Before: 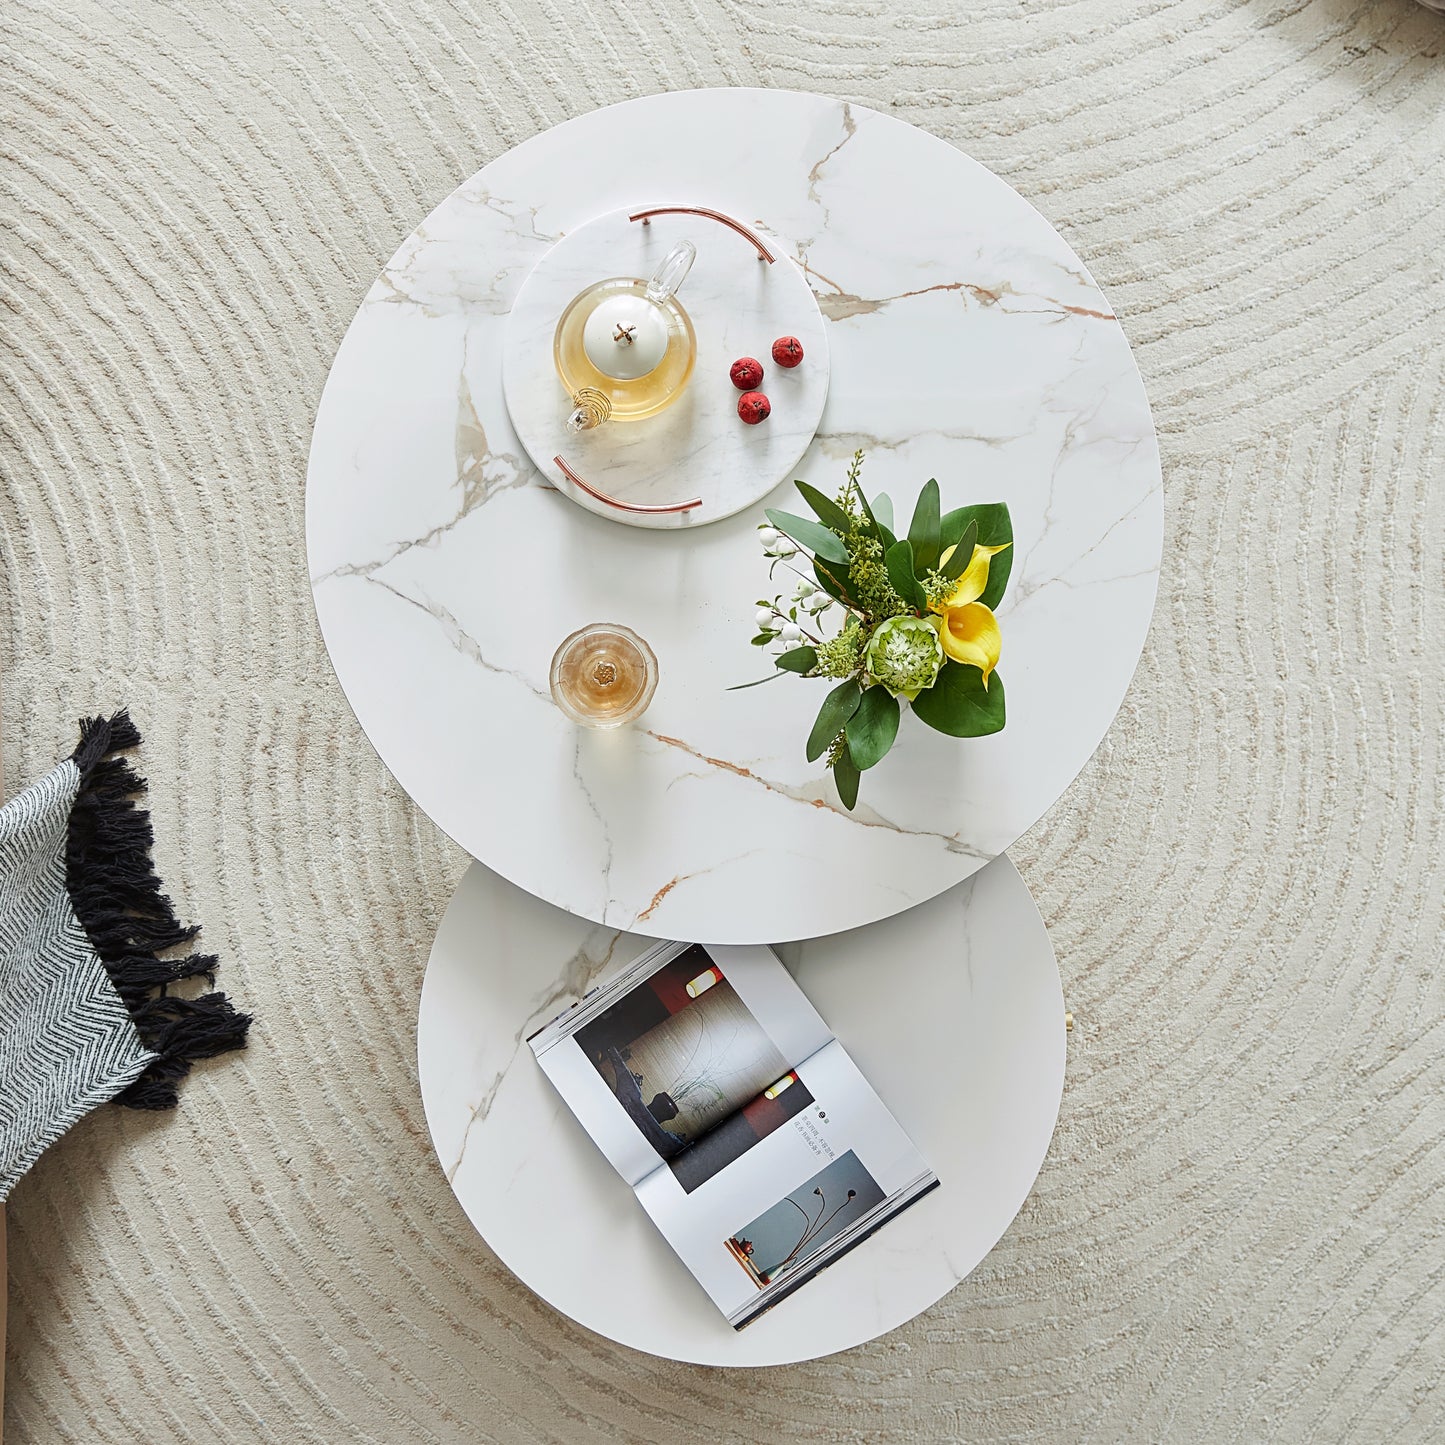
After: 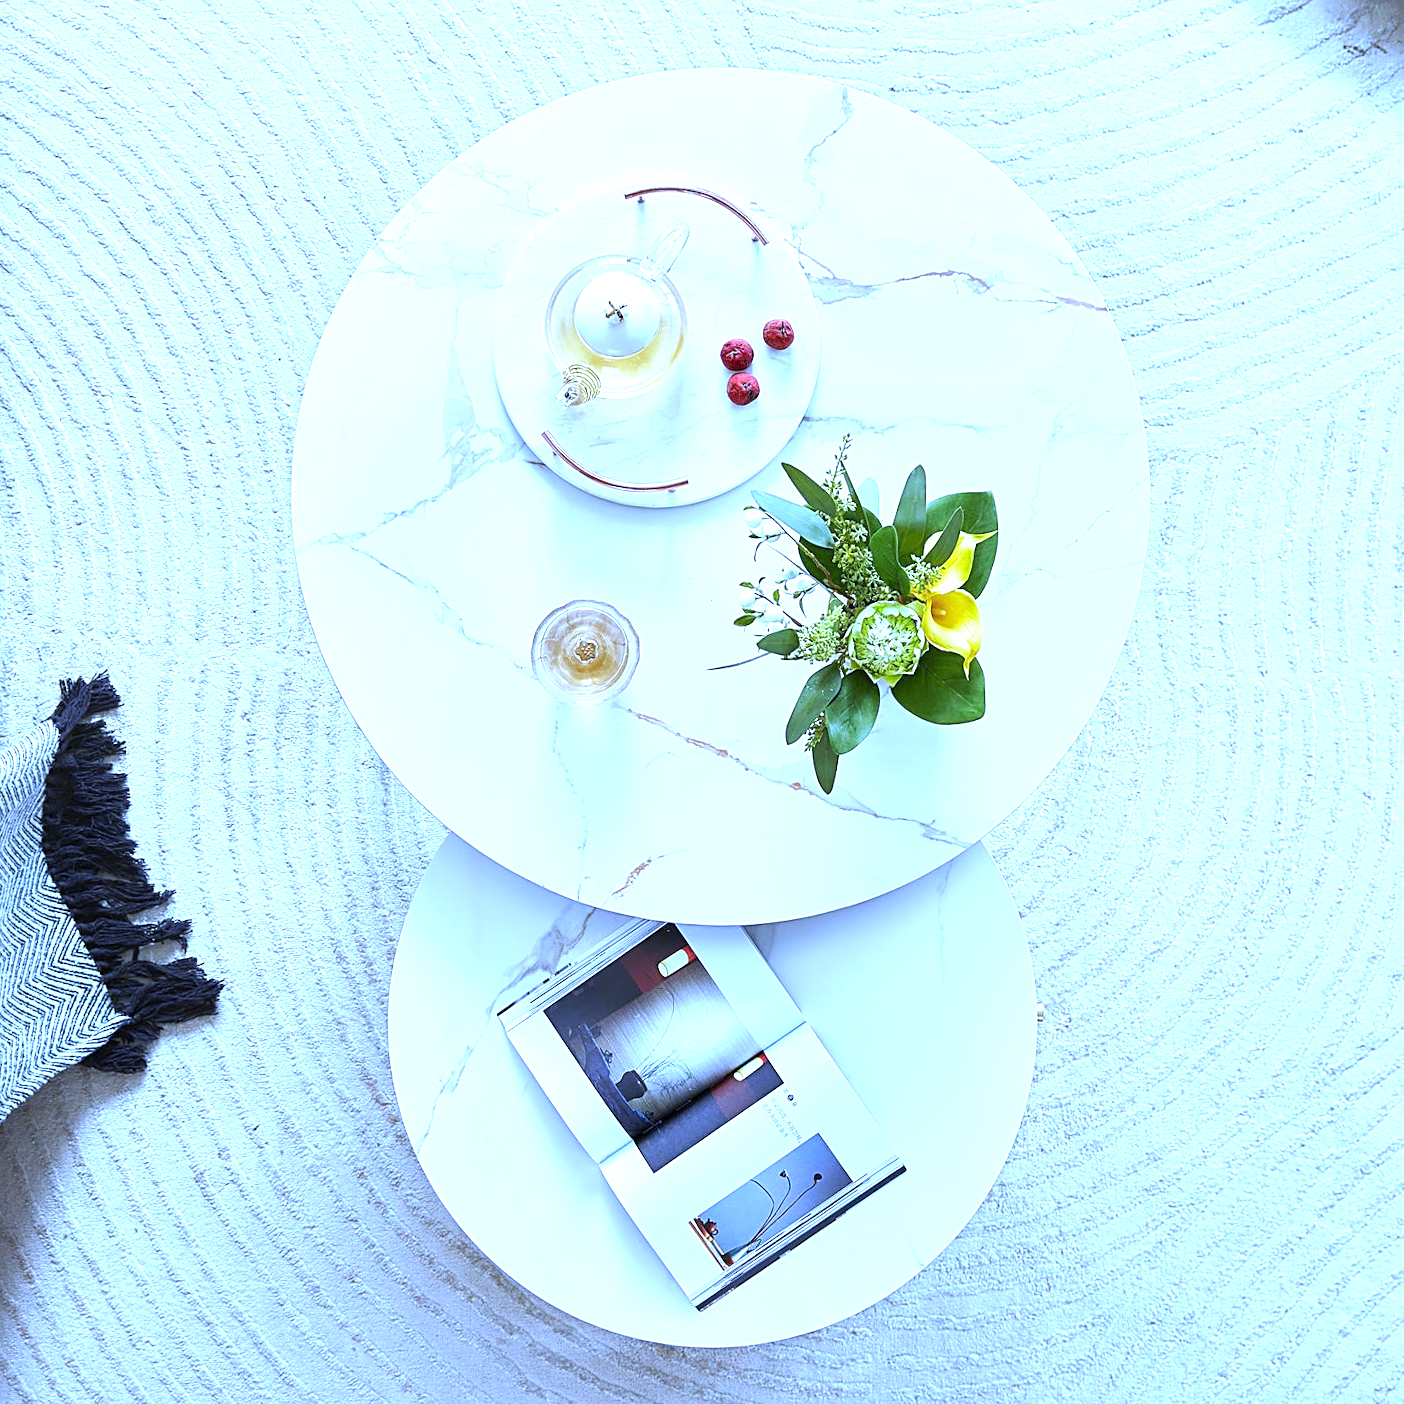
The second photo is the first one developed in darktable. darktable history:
crop and rotate: angle -1.69°
exposure: exposure 1.089 EV, compensate highlight preservation false
white balance: red 0.766, blue 1.537
sharpen: amount 0.2
